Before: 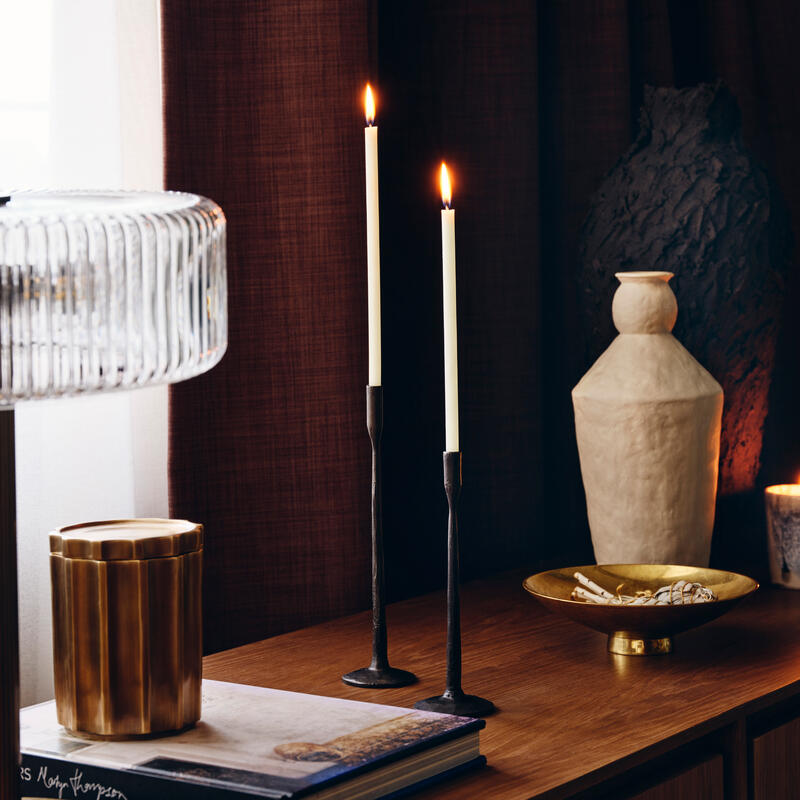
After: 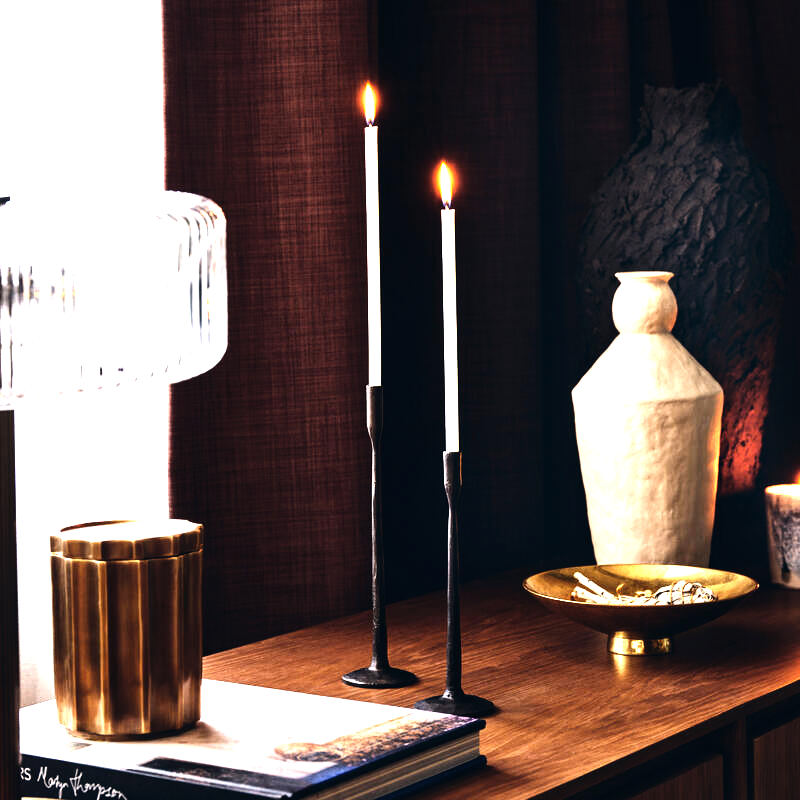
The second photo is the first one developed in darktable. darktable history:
white balance: red 1.004, blue 1.024
exposure: black level correction -0.001, exposure 0.9 EV, compensate exposure bias true, compensate highlight preservation false
tone equalizer: -8 EV -1.08 EV, -7 EV -1.01 EV, -6 EV -0.867 EV, -5 EV -0.578 EV, -3 EV 0.578 EV, -2 EV 0.867 EV, -1 EV 1.01 EV, +0 EV 1.08 EV, edges refinement/feathering 500, mask exposure compensation -1.57 EV, preserve details no
